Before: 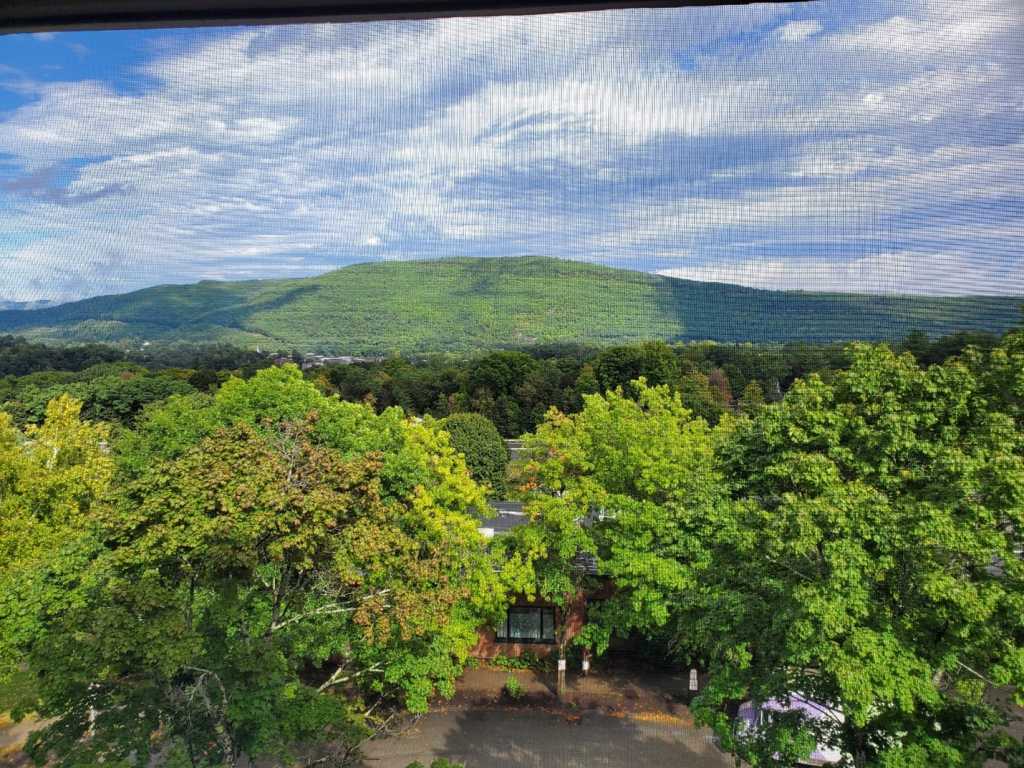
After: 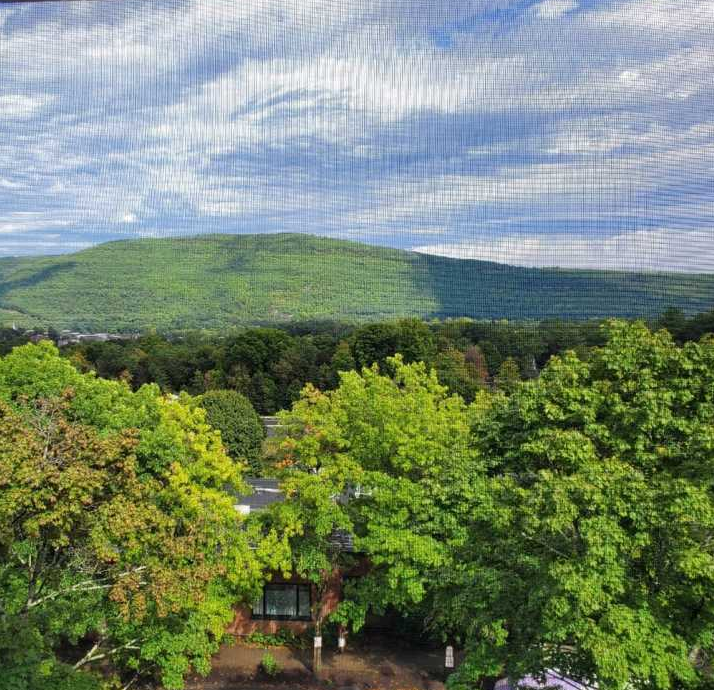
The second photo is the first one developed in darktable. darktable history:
crop and rotate: left 23.913%, top 3.001%, right 6.292%, bottom 7.032%
tone equalizer: edges refinement/feathering 500, mask exposure compensation -1.57 EV, preserve details no
